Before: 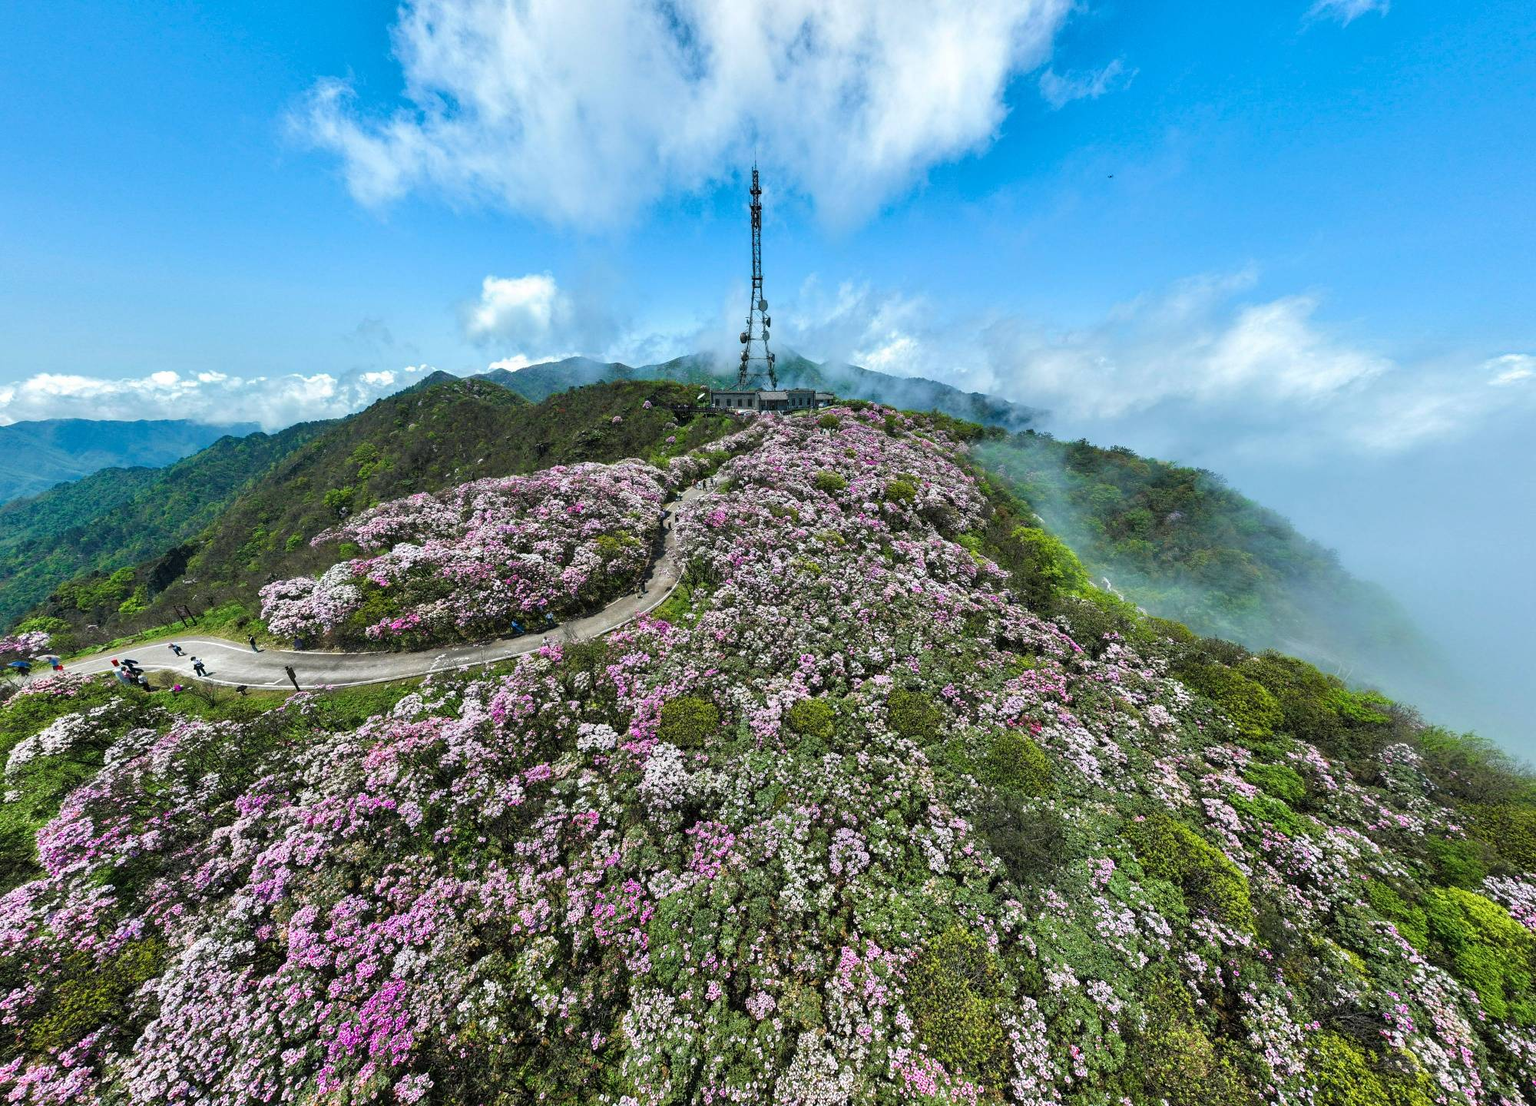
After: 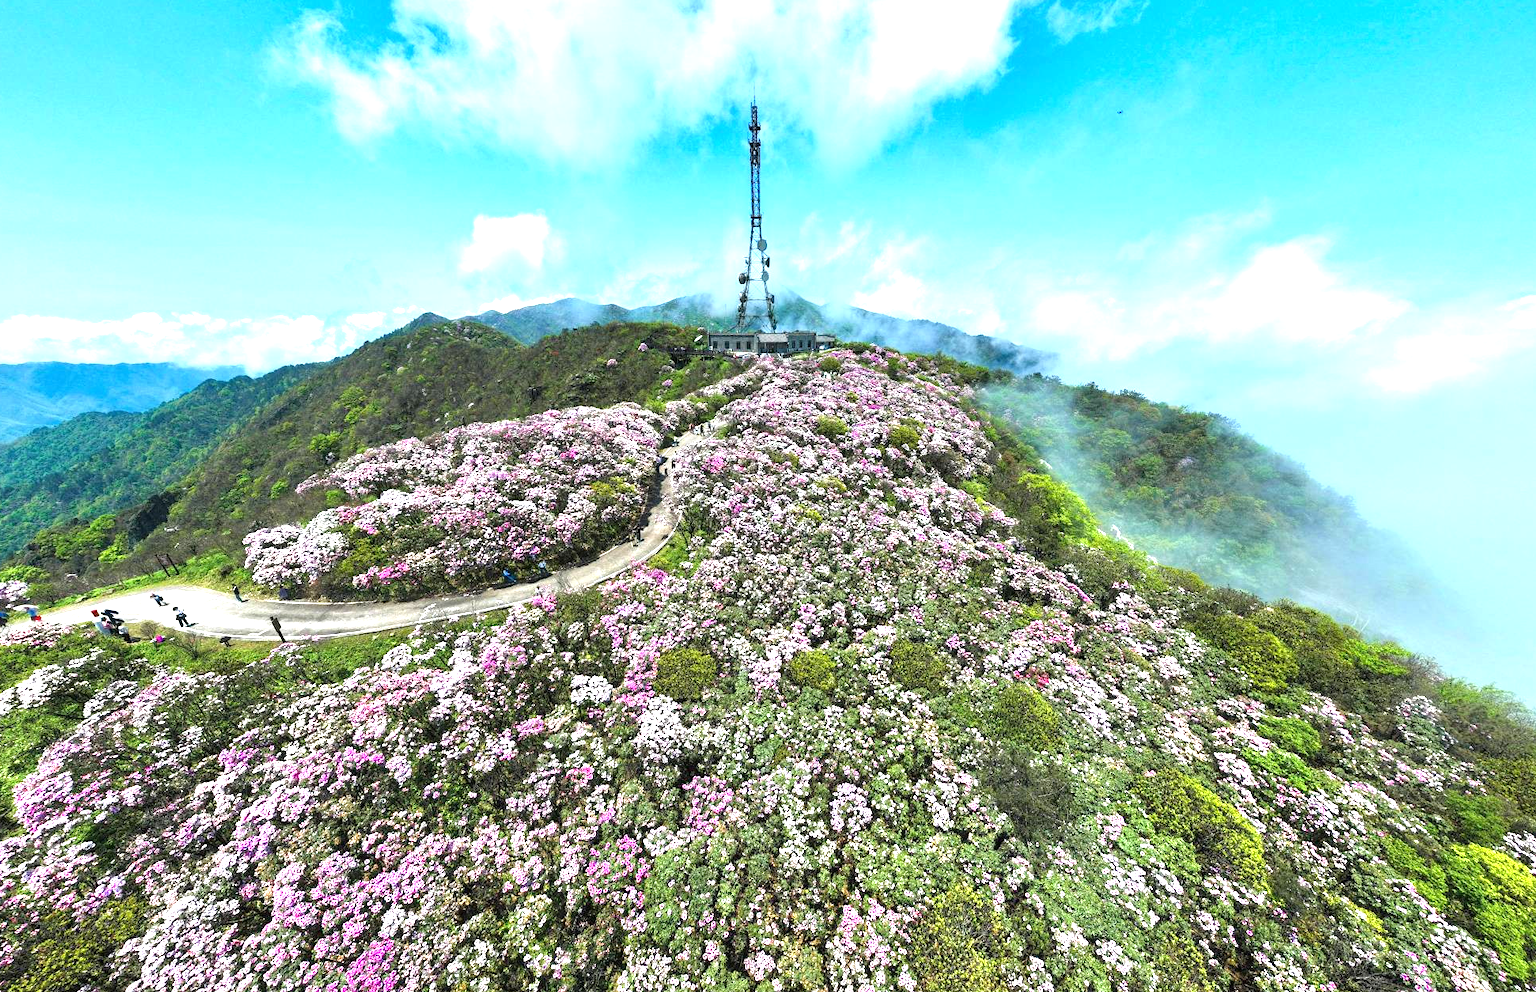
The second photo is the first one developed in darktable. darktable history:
exposure: black level correction 0, exposure 1.1 EV, compensate exposure bias true, compensate highlight preservation false
crop: left 1.507%, top 6.147%, right 1.379%, bottom 6.637%
